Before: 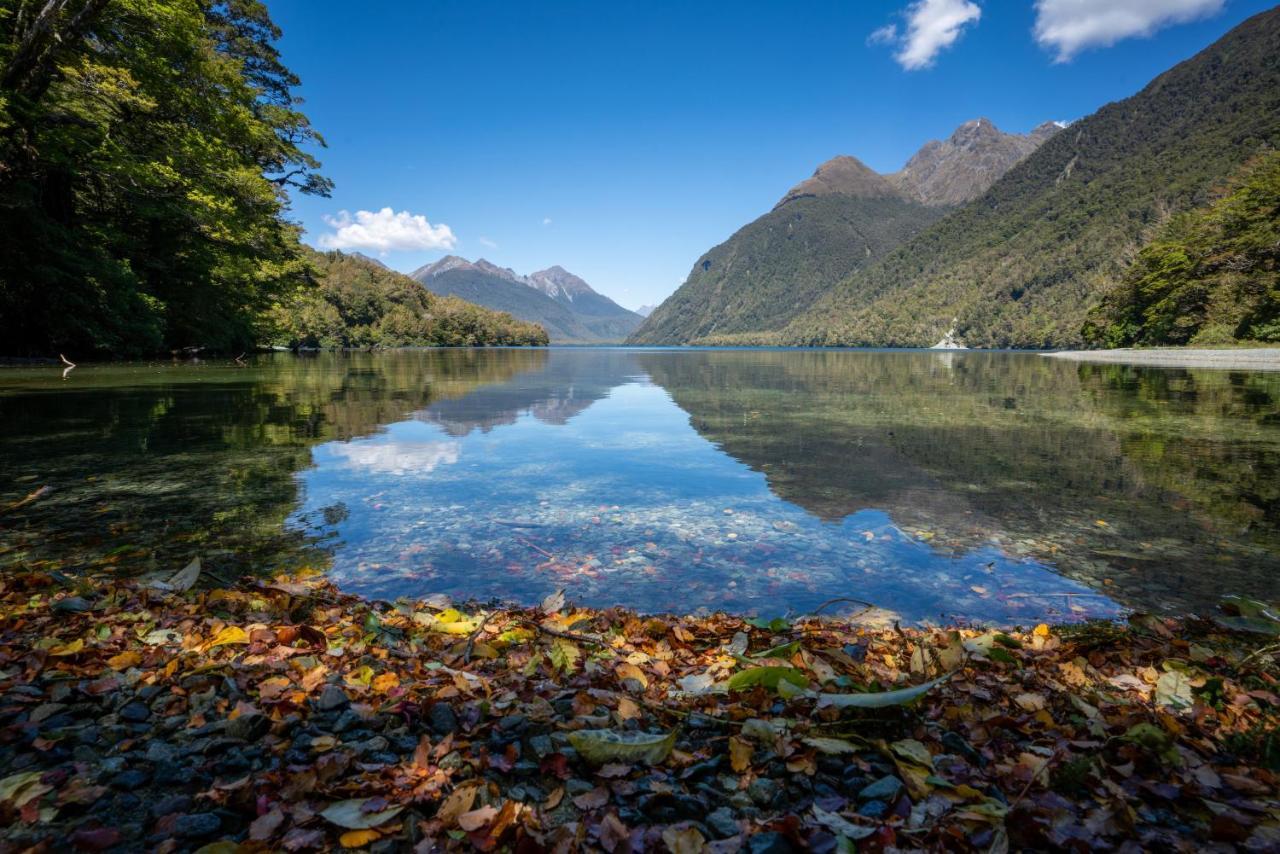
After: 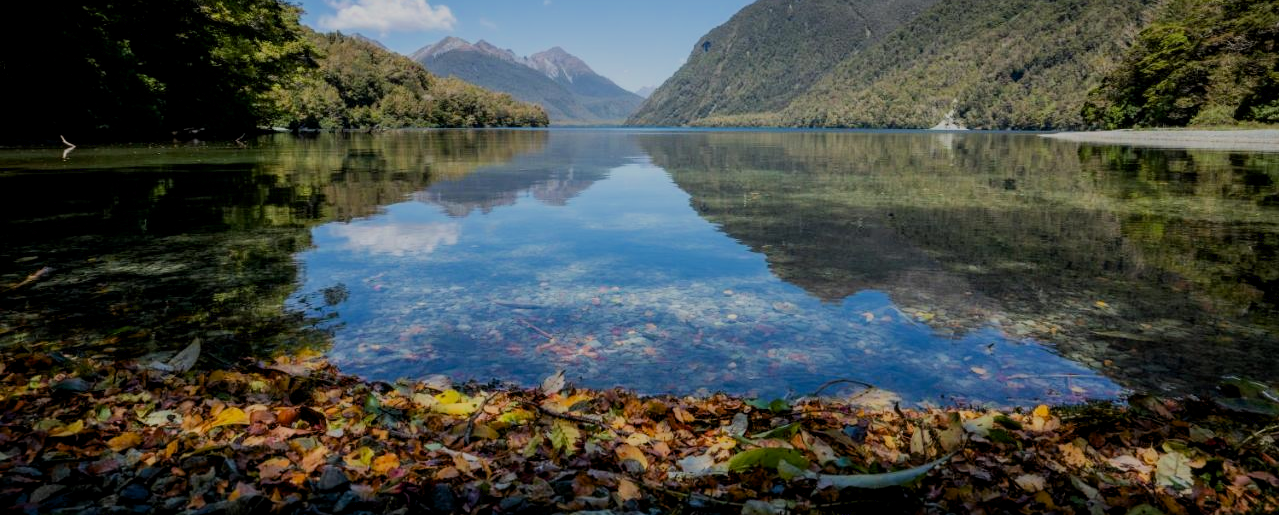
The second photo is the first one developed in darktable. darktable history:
exposure: black level correction 0.006, exposure -0.219 EV, compensate highlight preservation false
tone equalizer: -8 EV 0.074 EV
filmic rgb: black relative exposure -7.65 EV, white relative exposure 4.56 EV, threshold 2.95 EV, hardness 3.61, contrast 1.061, preserve chrominance max RGB, color science v6 (2022), contrast in shadows safe, contrast in highlights safe, enable highlight reconstruction true
crop and rotate: top 25.657%, bottom 14.034%
